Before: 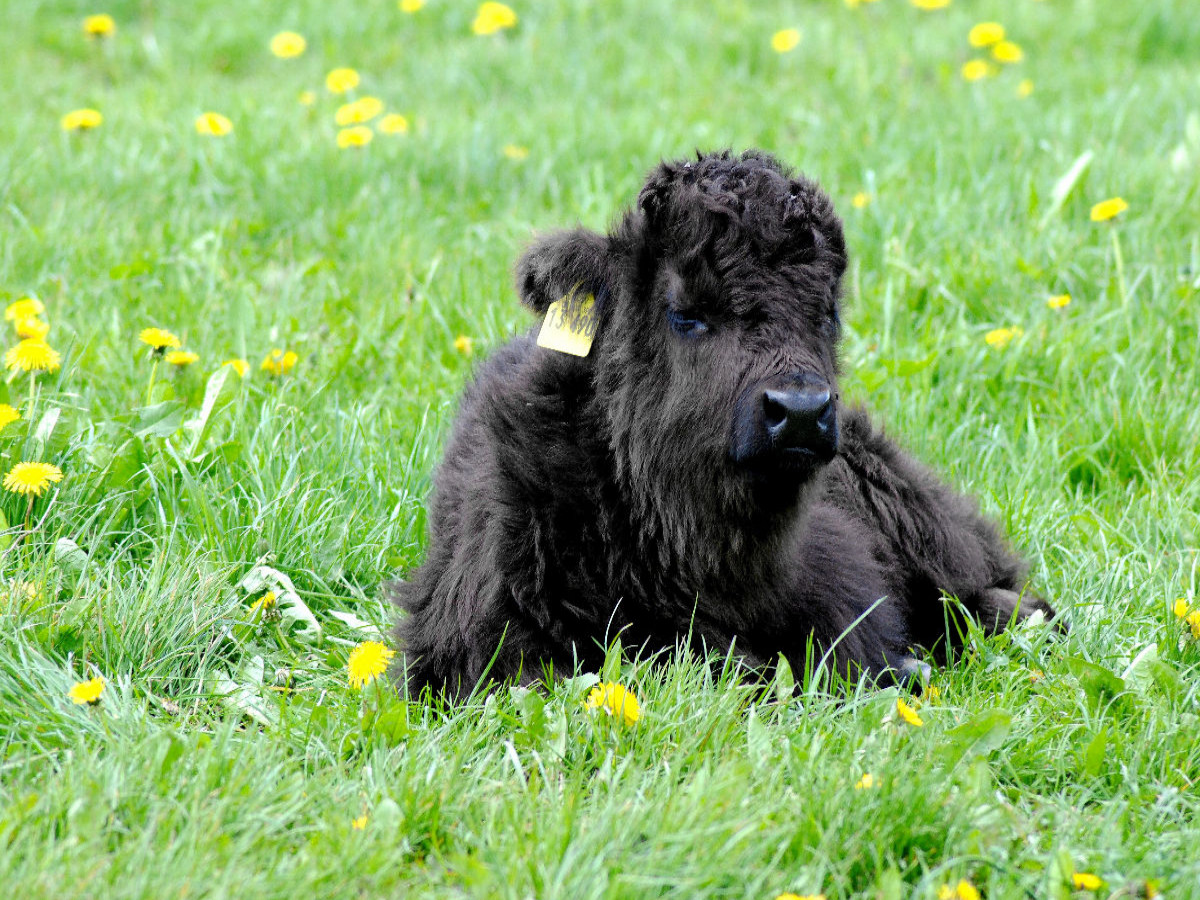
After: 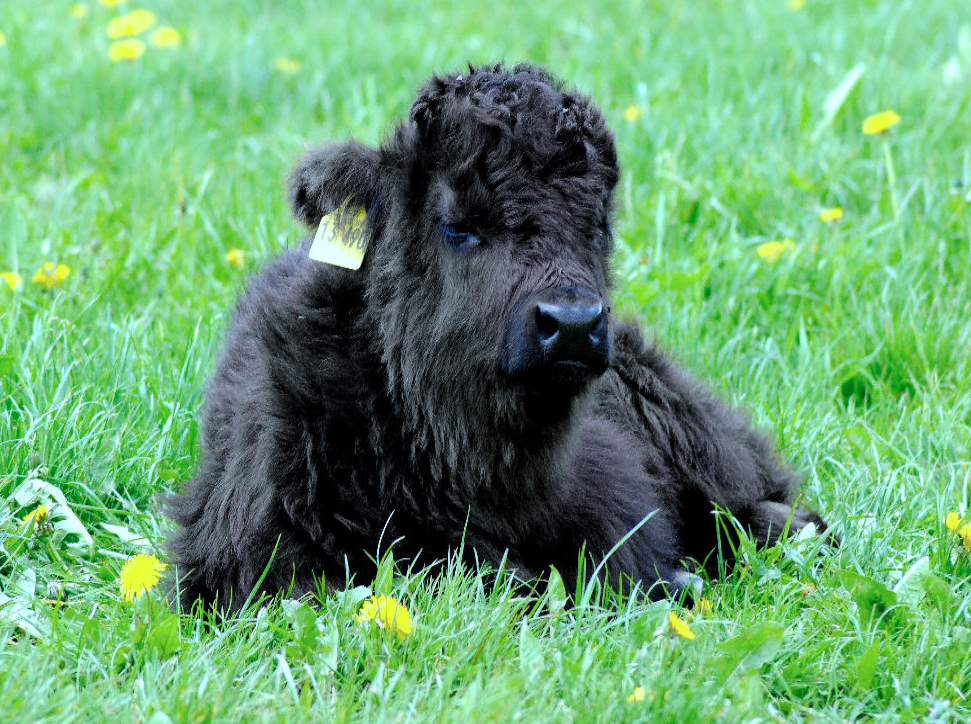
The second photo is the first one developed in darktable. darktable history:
color calibration: gray › normalize channels true, illuminant F (fluorescent), F source F9 (Cool White Deluxe 4150 K) – high CRI, x 0.375, y 0.373, temperature 4154.26 K, gamut compression 0.013
color correction: highlights b* 0.017
crop: left 19.016%, top 9.717%, right 0.001%, bottom 9.752%
